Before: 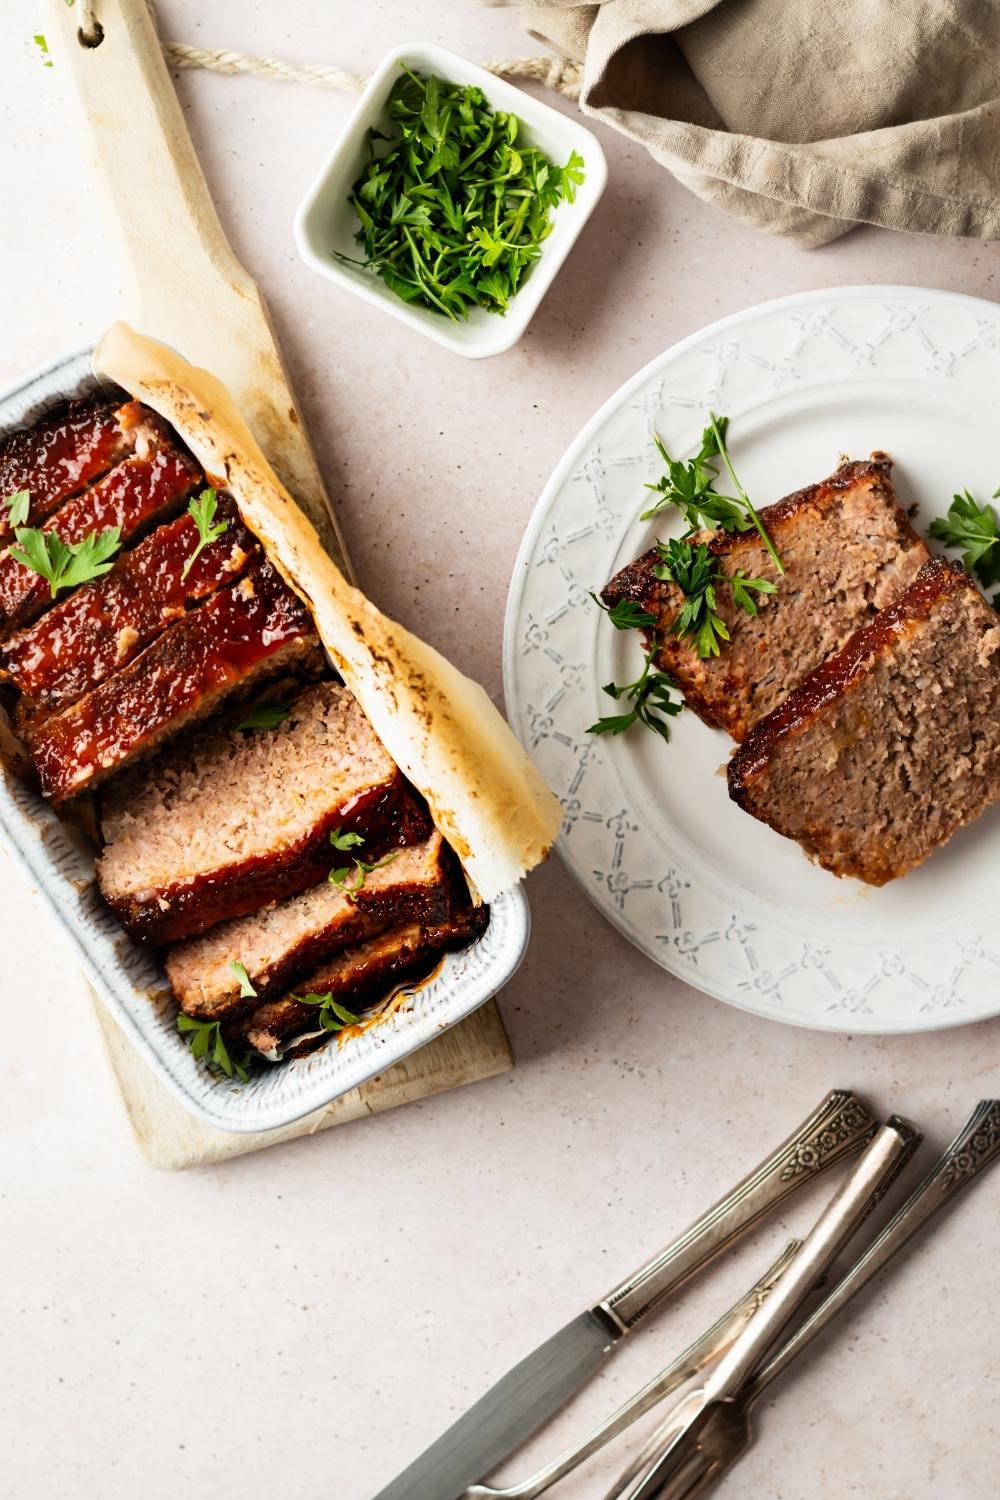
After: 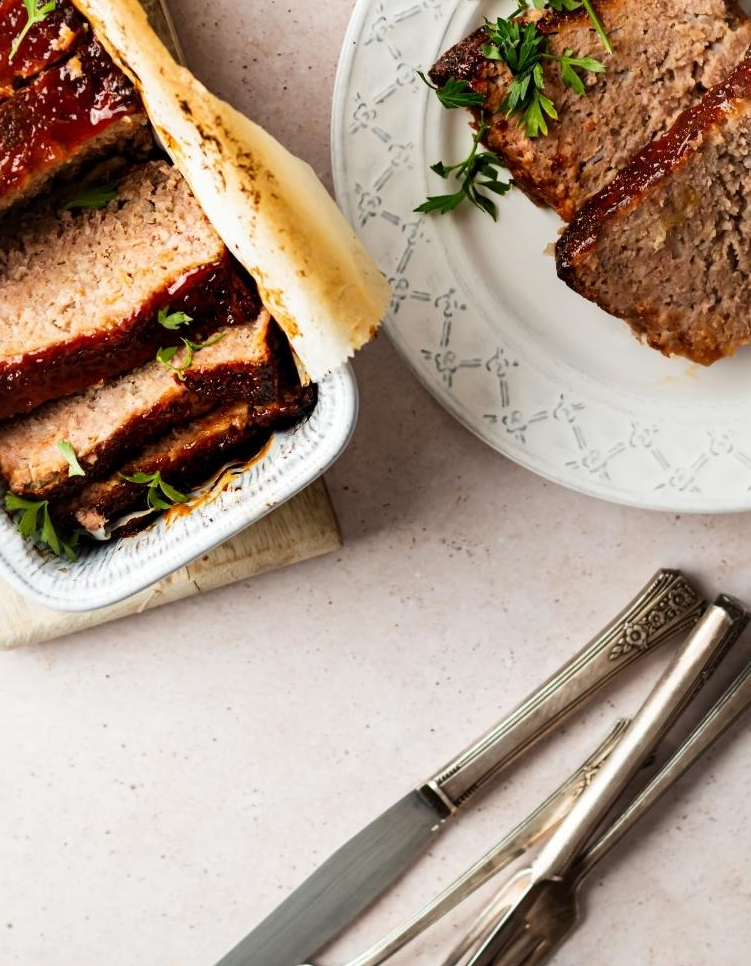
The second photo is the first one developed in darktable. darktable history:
crop and rotate: left 17.273%, top 34.785%, right 7.589%, bottom 0.786%
tone equalizer: edges refinement/feathering 500, mask exposure compensation -1.57 EV, preserve details no
